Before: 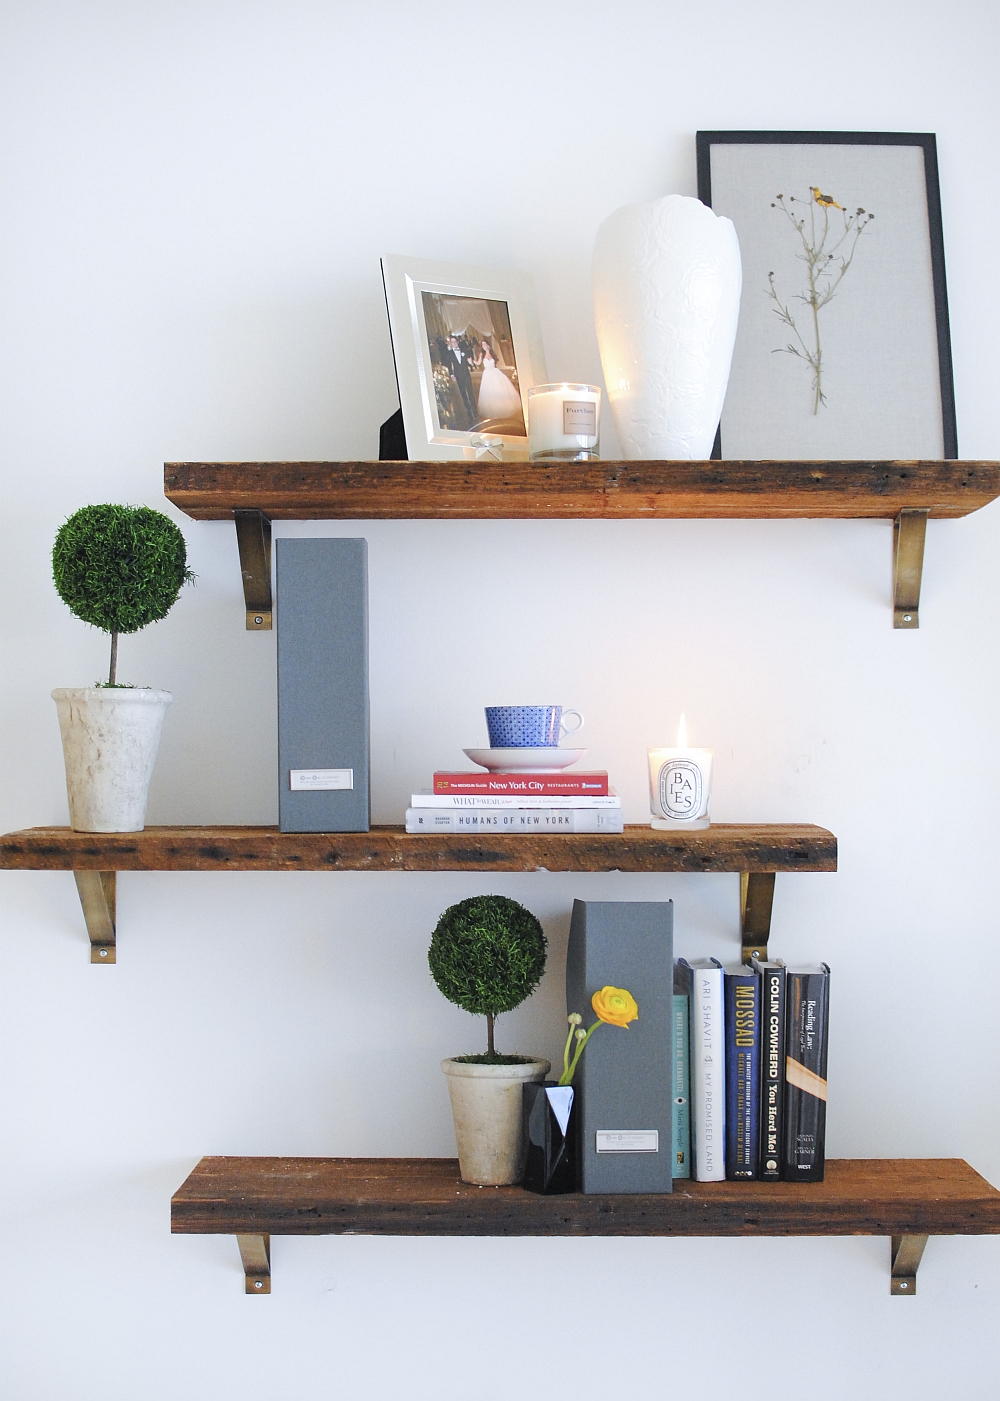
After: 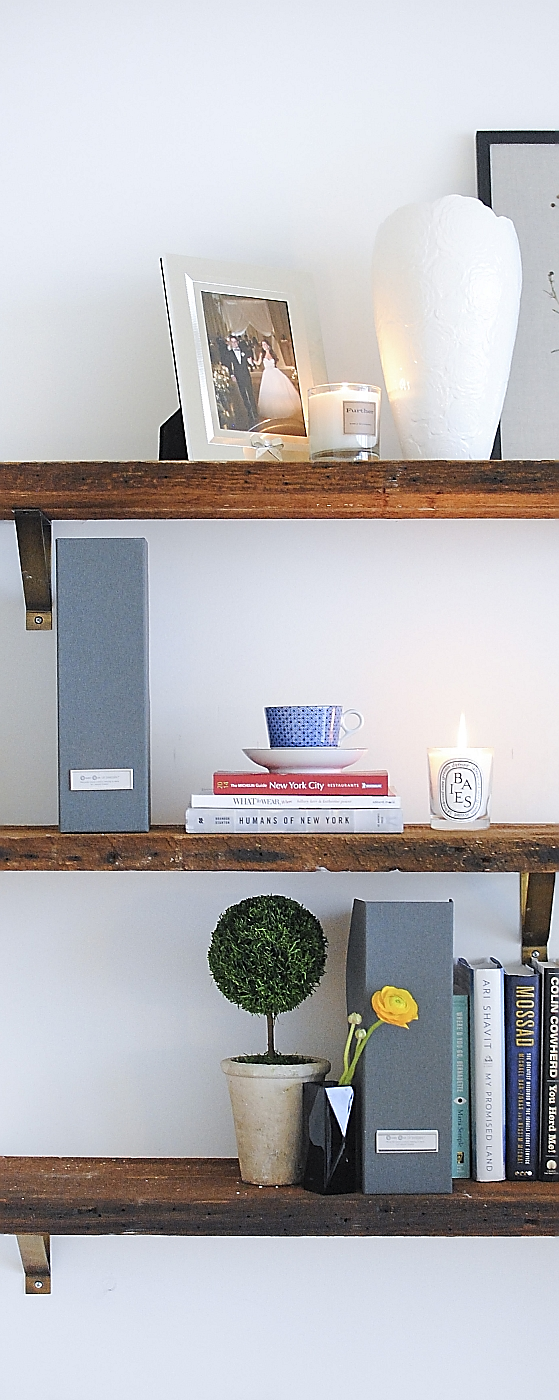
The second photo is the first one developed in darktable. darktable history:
sharpen: radius 1.367, amount 1.246, threshold 0.8
crop: left 22.039%, right 22.056%, bottom 0.005%
